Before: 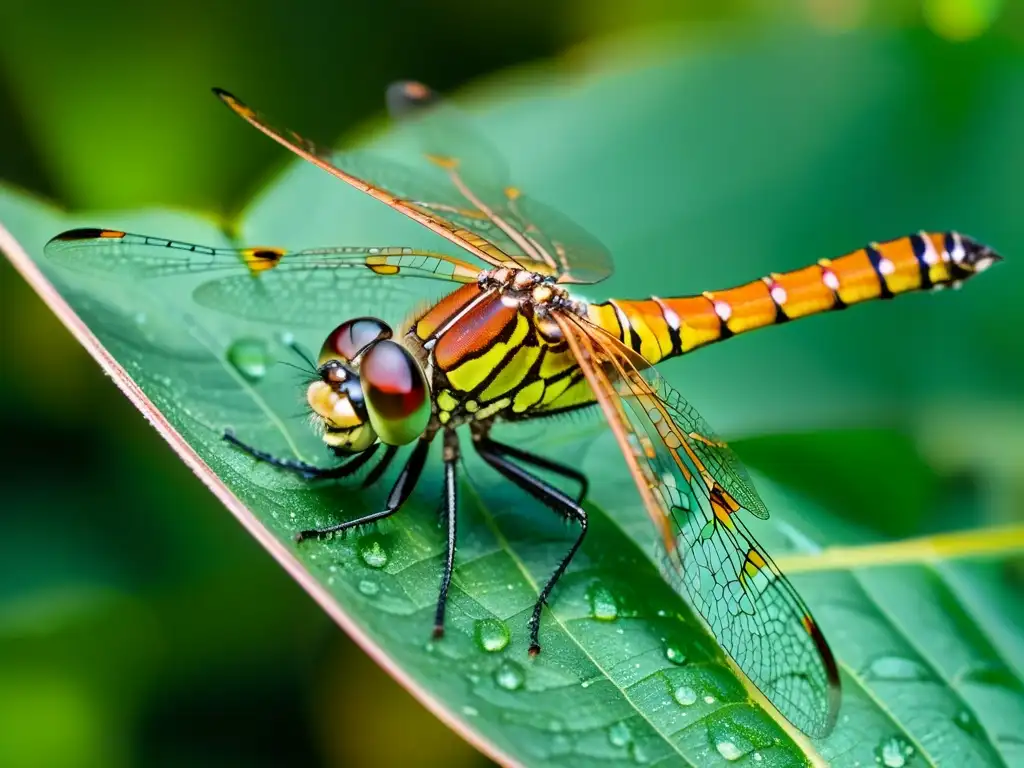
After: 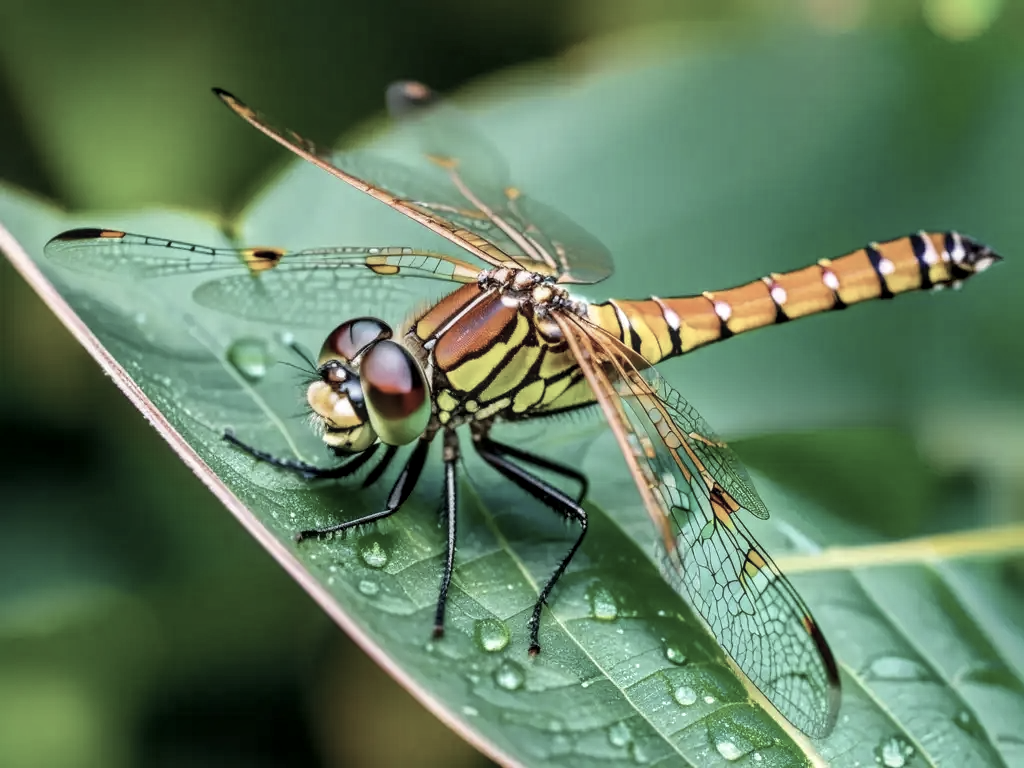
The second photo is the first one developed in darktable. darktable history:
tone equalizer: on, module defaults
local contrast: on, module defaults
color correction: highlights b* 0.024, saturation 0.543
